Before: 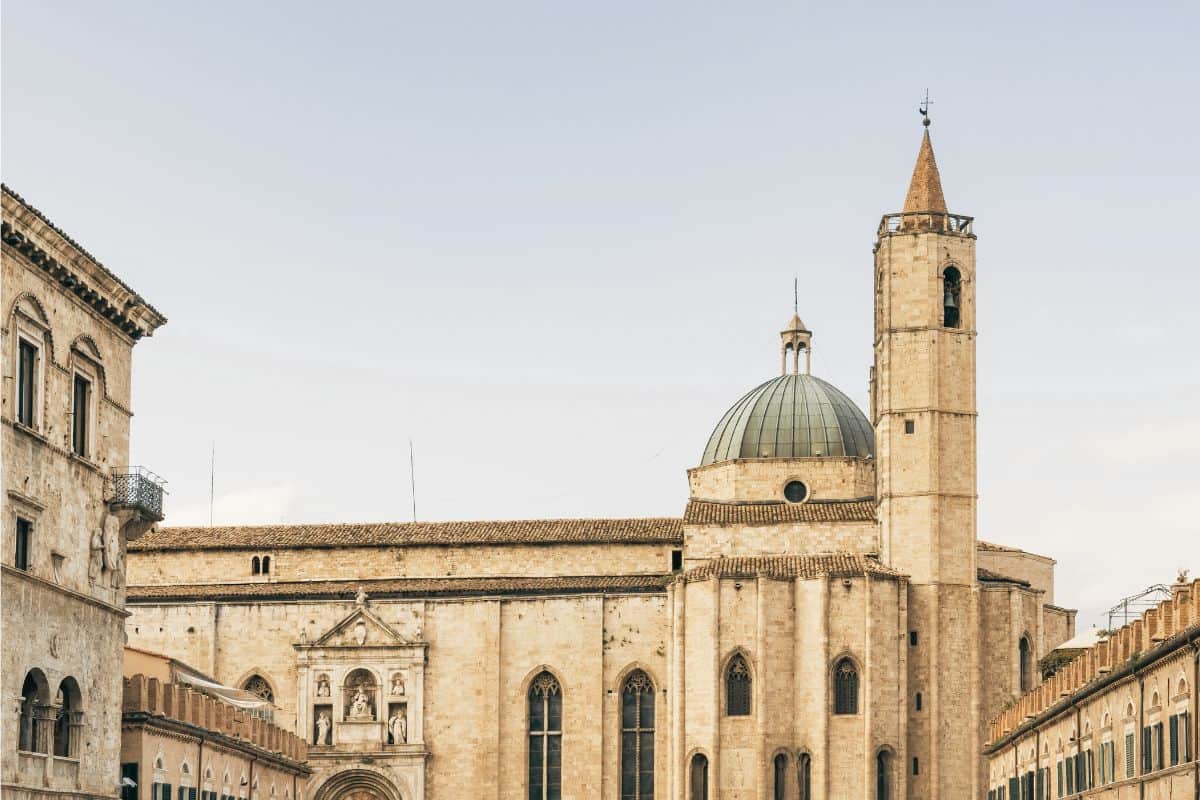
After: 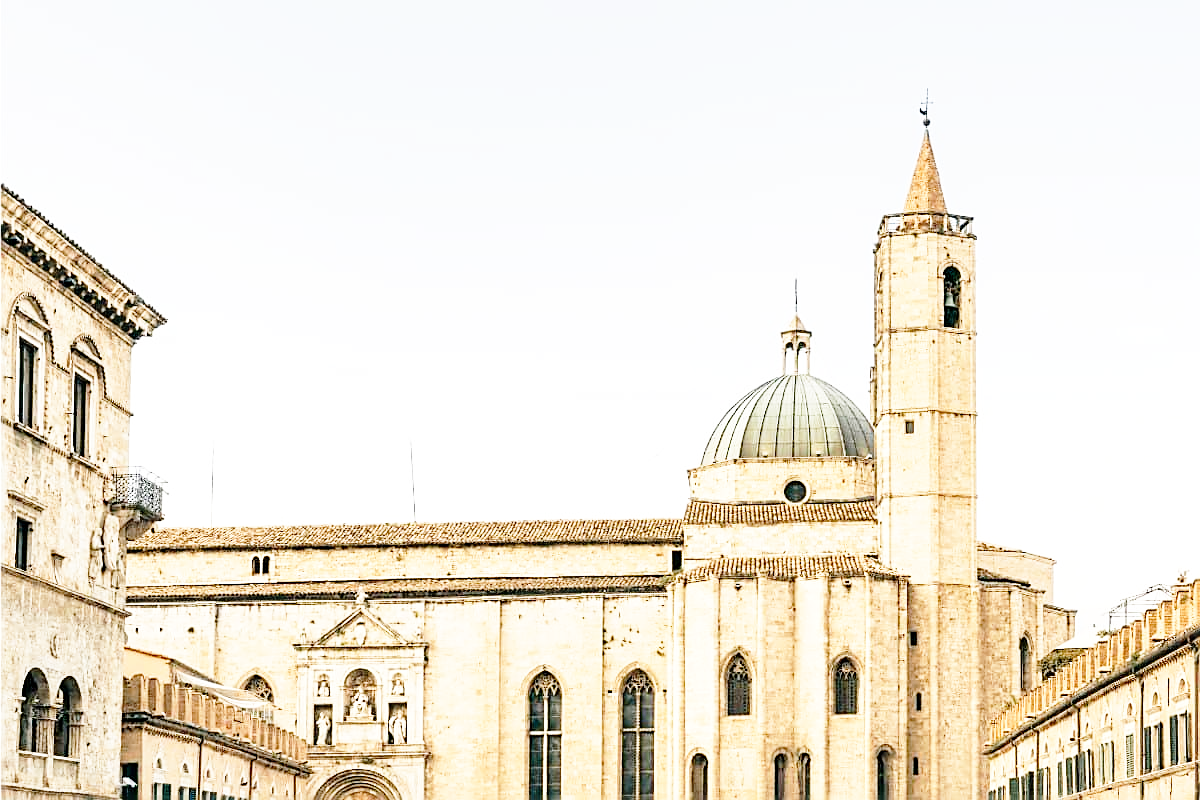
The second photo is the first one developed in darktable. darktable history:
base curve: curves: ch0 [(0, 0) (0.028, 0.03) (0.105, 0.232) (0.387, 0.748) (0.754, 0.968) (1, 1)], fusion 1, exposure shift 0.576, preserve colors none
sharpen: amount 0.6
